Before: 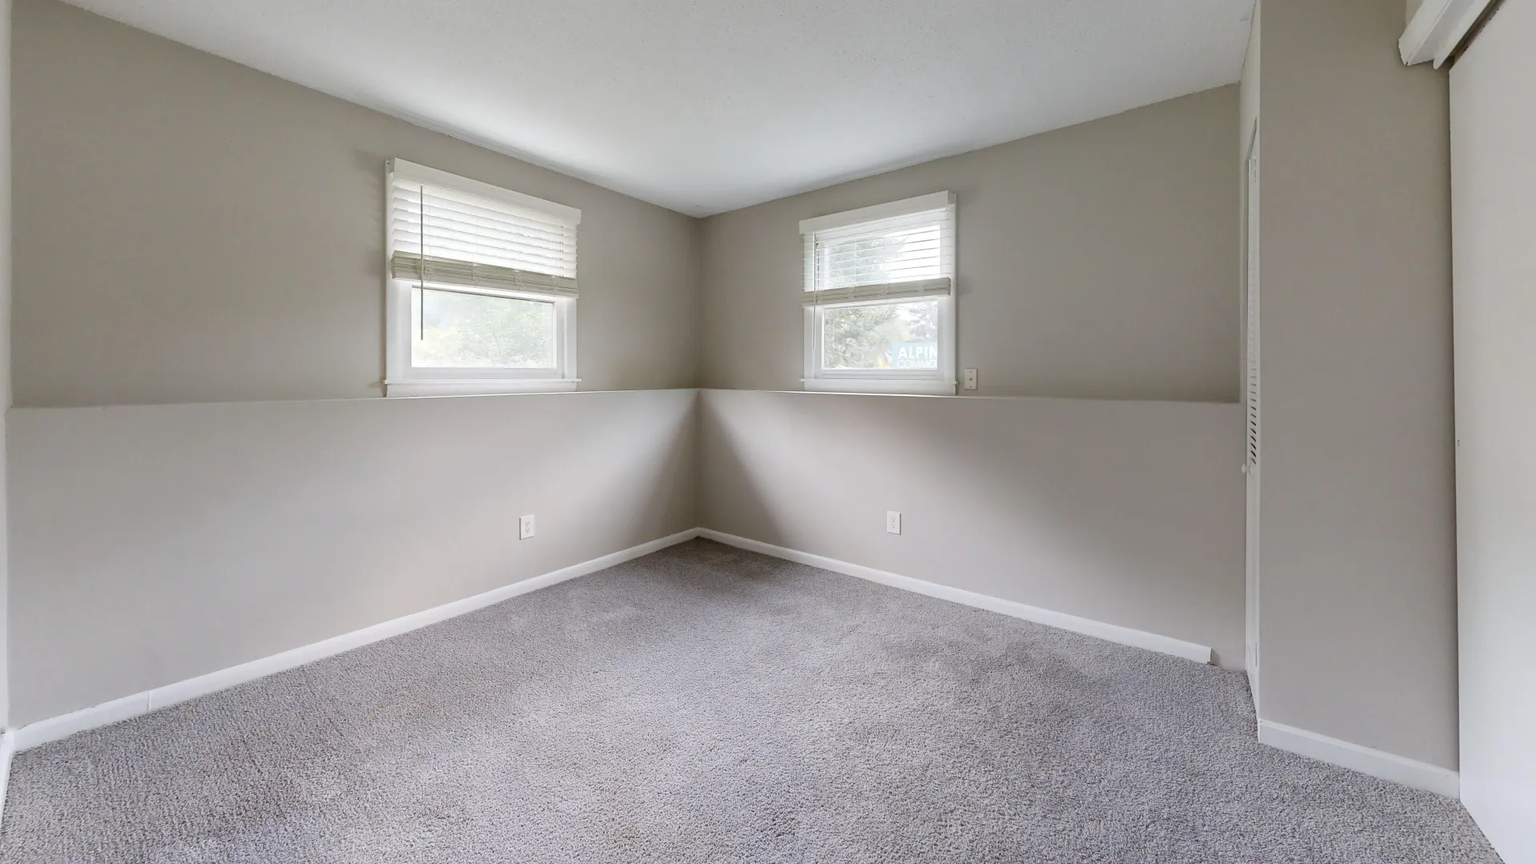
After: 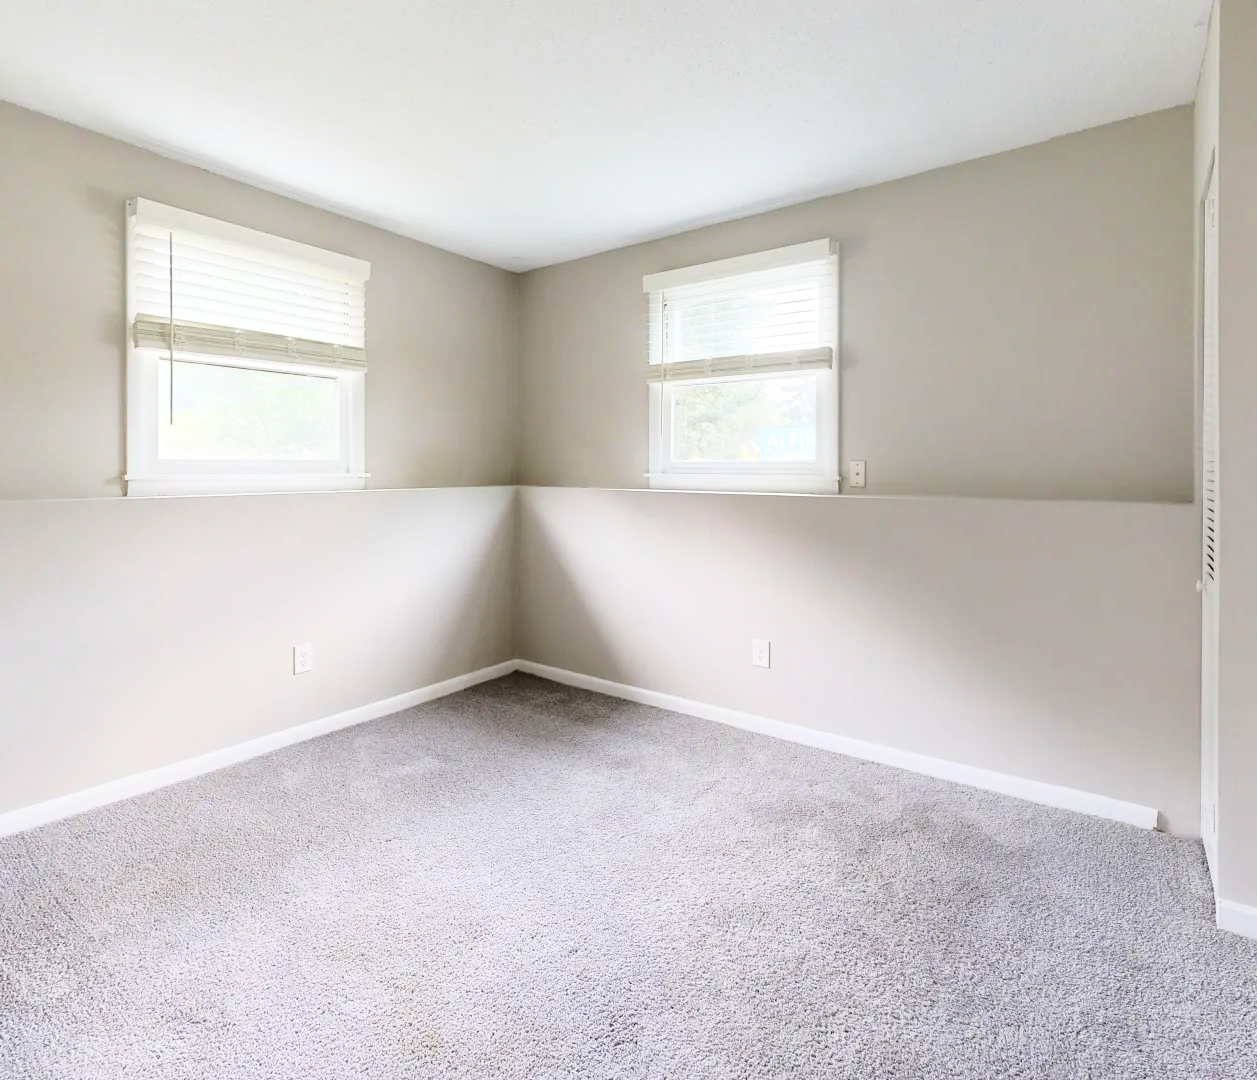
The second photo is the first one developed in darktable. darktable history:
base curve: curves: ch0 [(0, 0) (0.028, 0.03) (0.121, 0.232) (0.46, 0.748) (0.859, 0.968) (1, 1)]
crop and rotate: left 18.579%, right 15.911%
